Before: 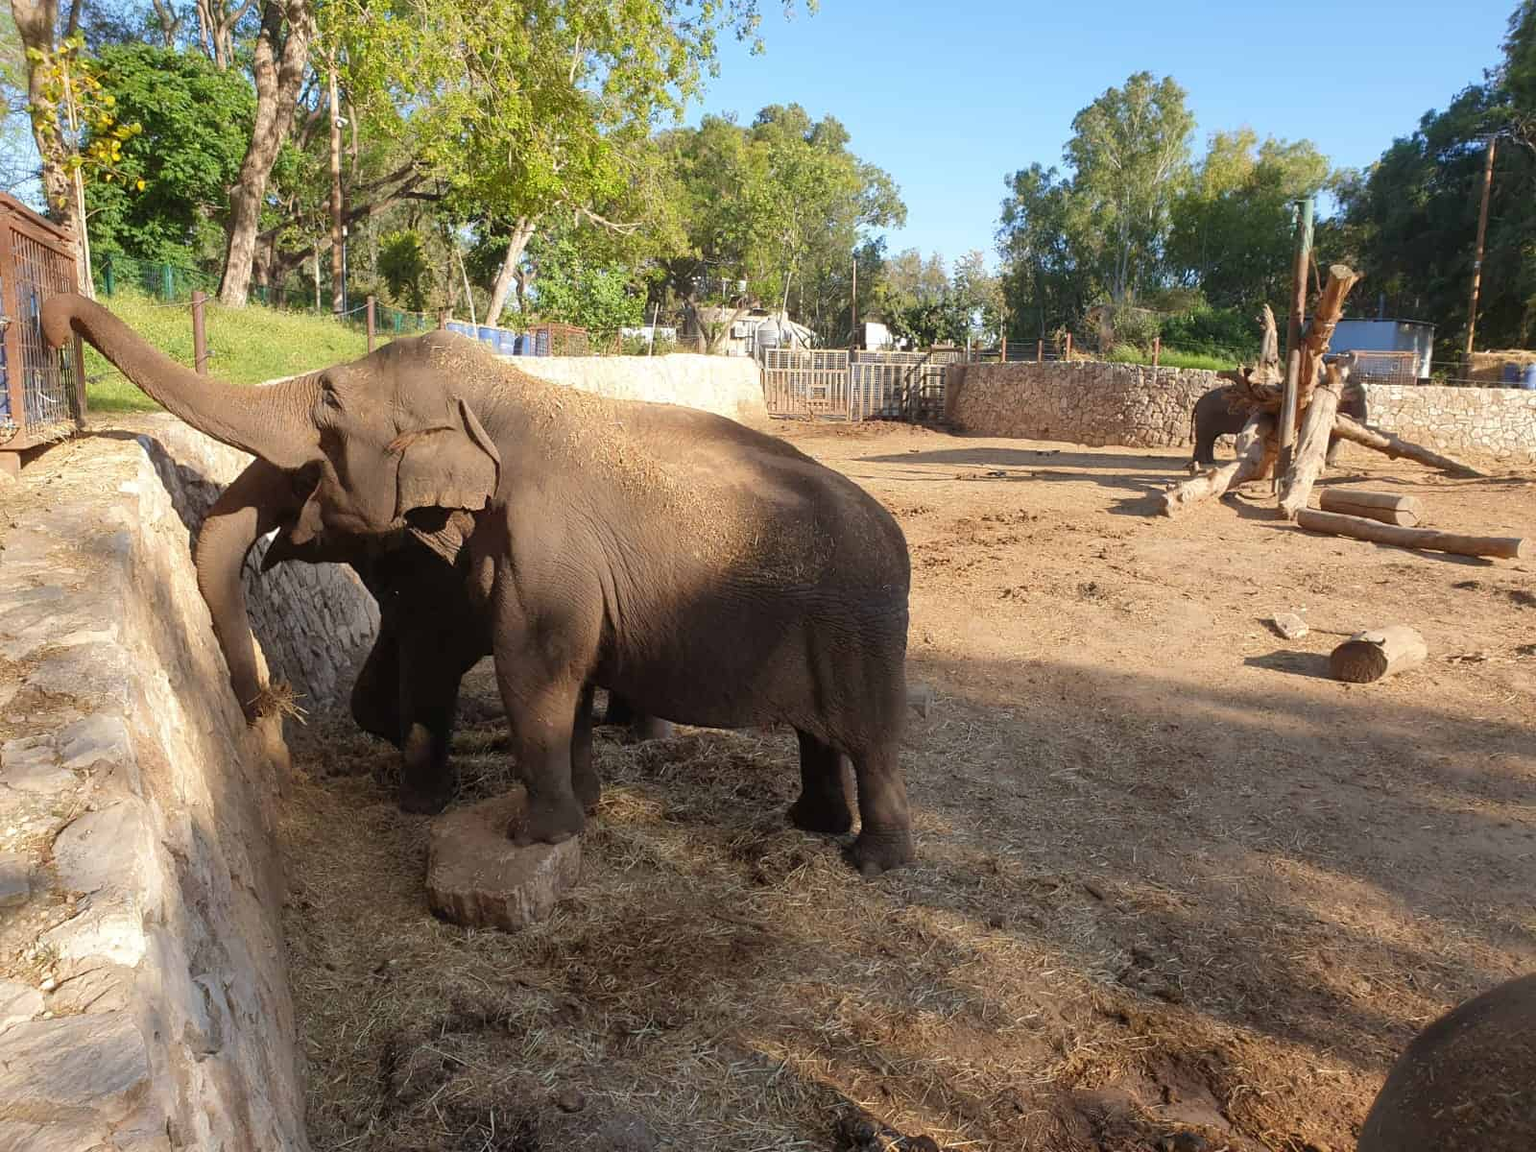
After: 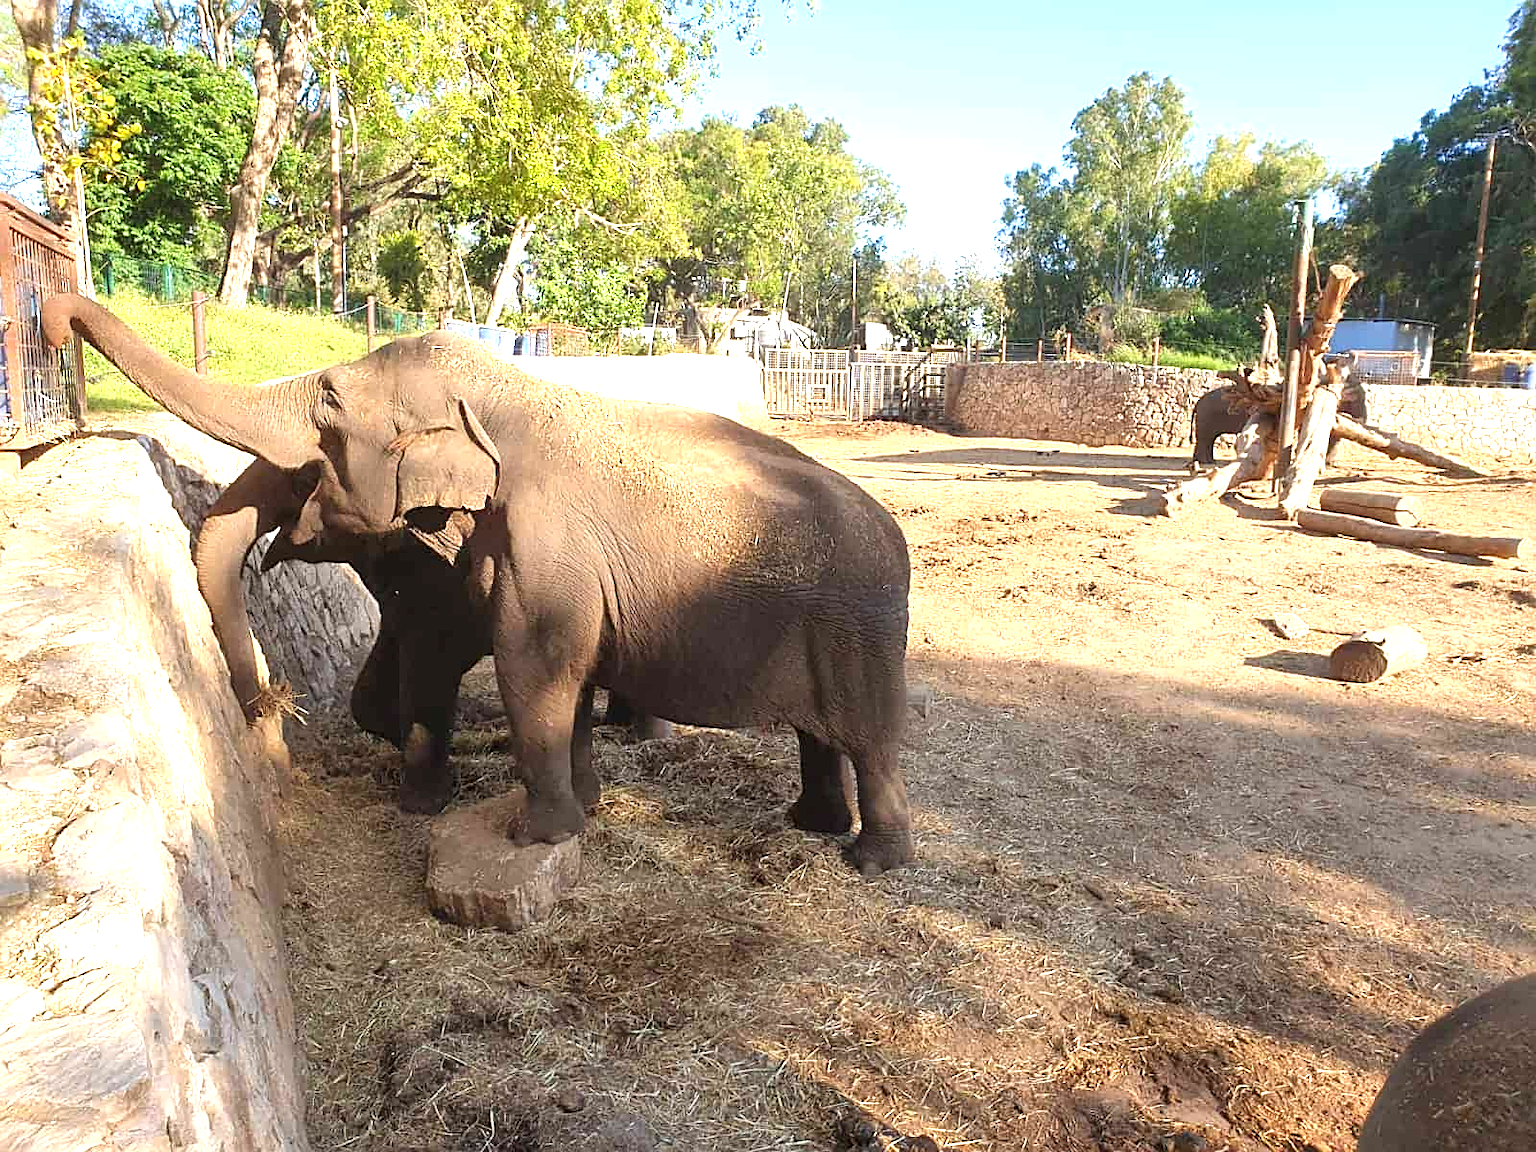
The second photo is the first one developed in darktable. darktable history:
sharpen: on, module defaults
exposure: black level correction 0, exposure 1.1 EV, compensate highlight preservation false
